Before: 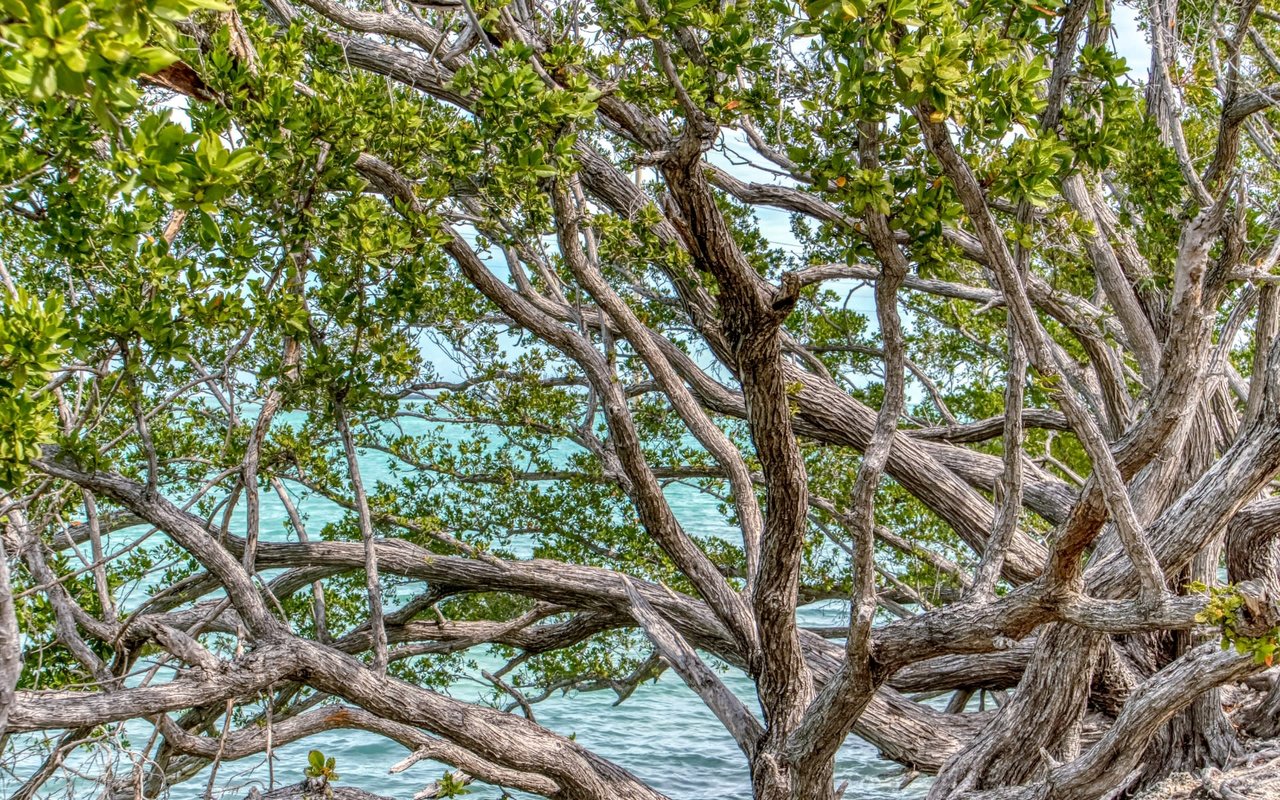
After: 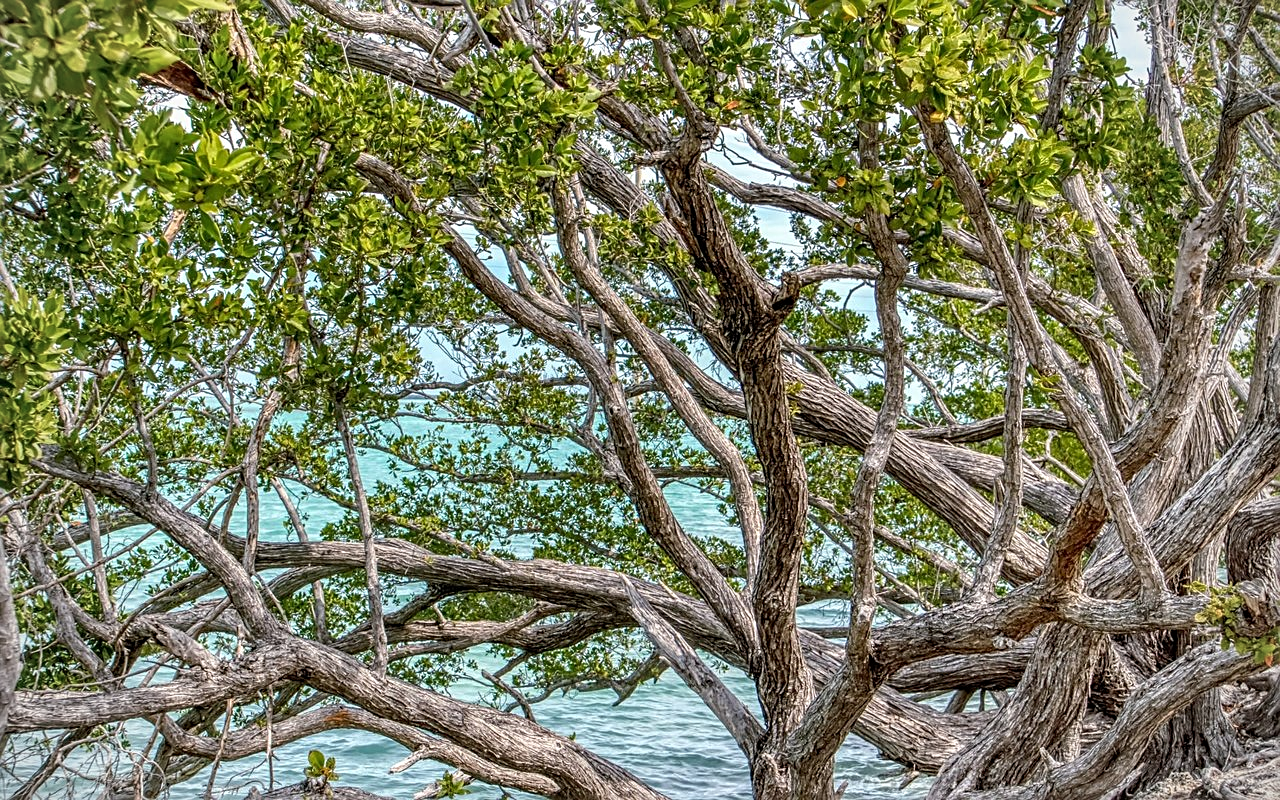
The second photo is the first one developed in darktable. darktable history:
vignetting: fall-off radius 60.92%
sharpen: on, module defaults
